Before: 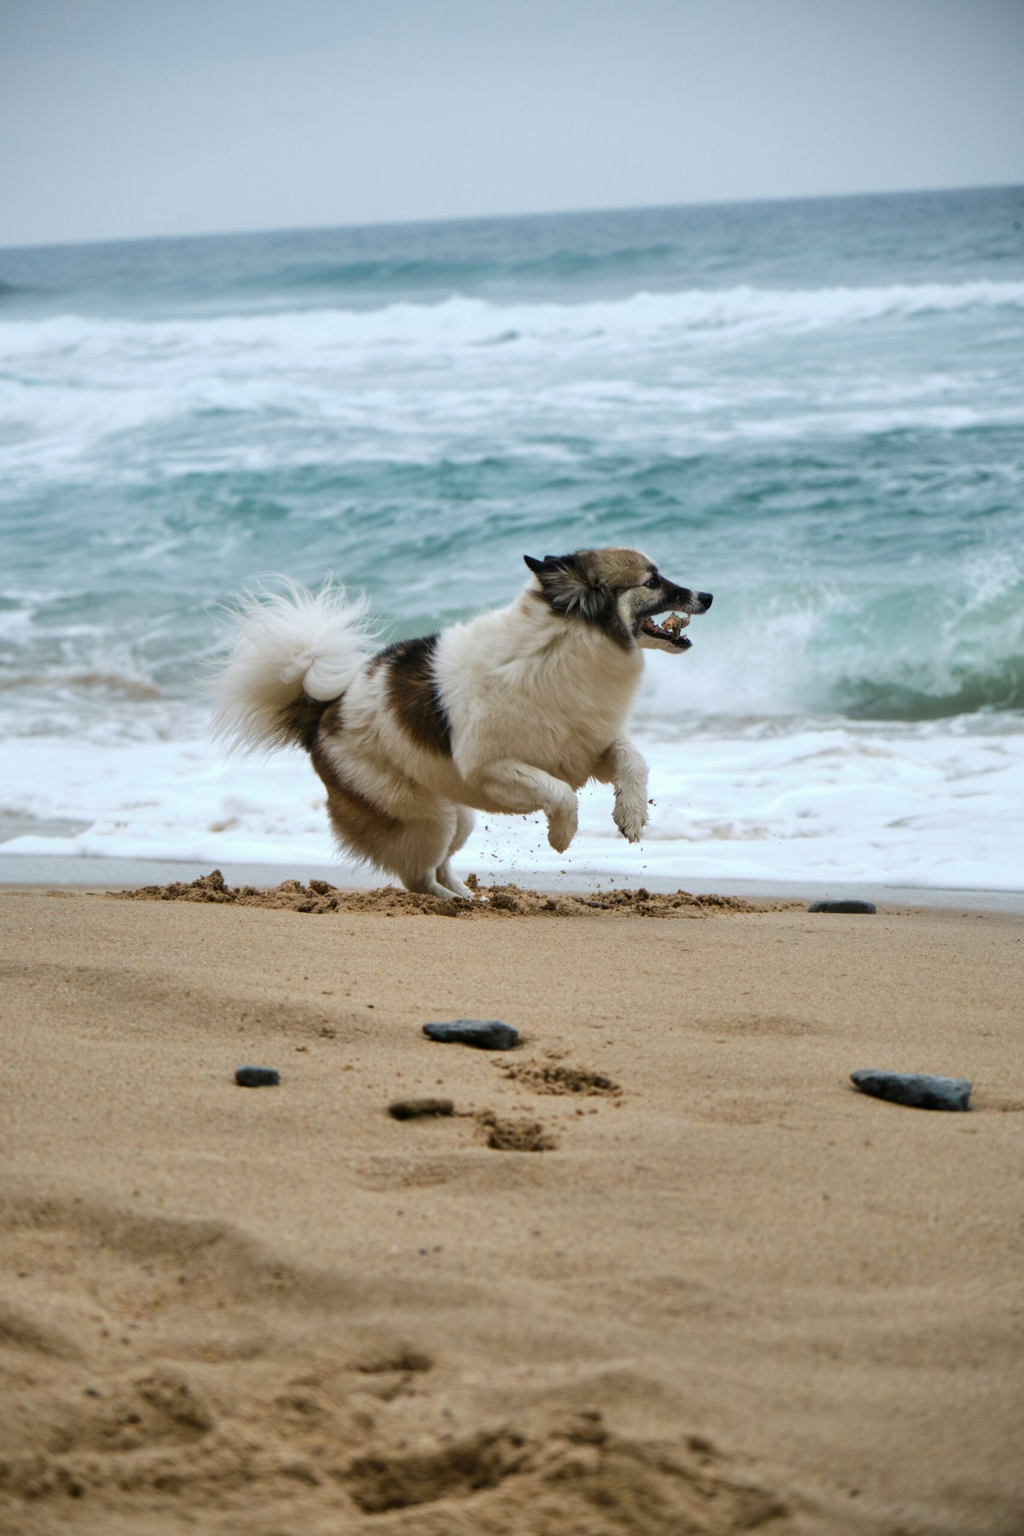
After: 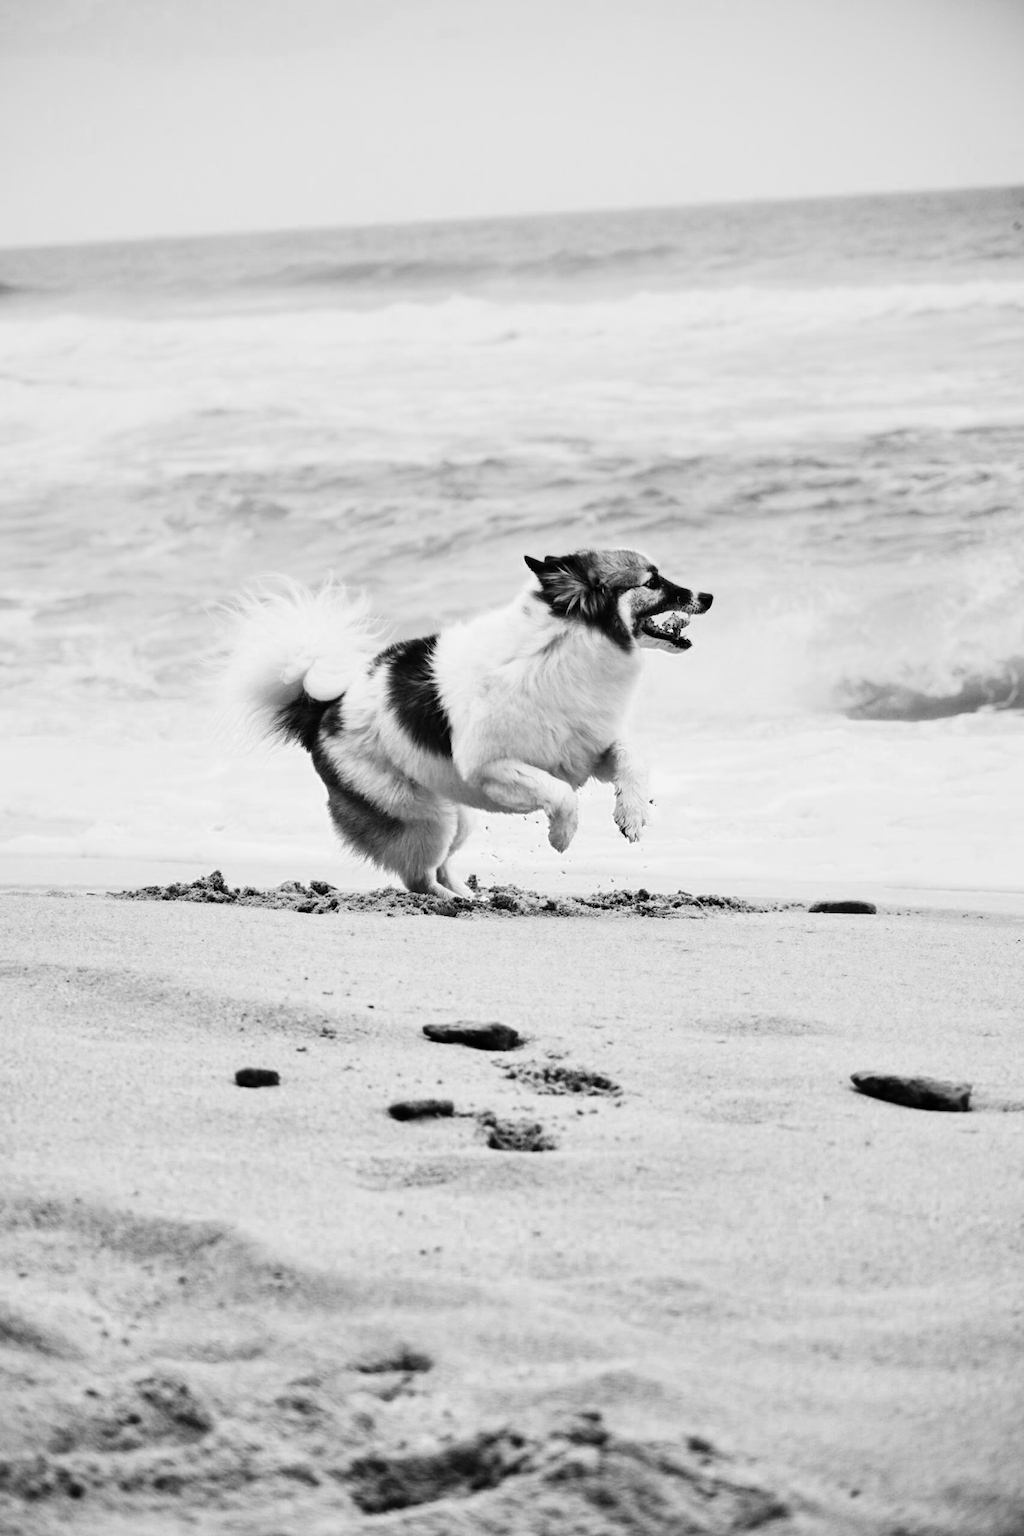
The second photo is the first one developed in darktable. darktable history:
color balance rgb: shadows lift › chroma 1%, shadows lift › hue 113°, highlights gain › chroma 0.2%, highlights gain › hue 333°, perceptual saturation grading › global saturation 20%, perceptual saturation grading › highlights -50%, perceptual saturation grading › shadows 25%, contrast -10%
color zones: curves: ch0 [(0, 0.5) (0.125, 0.4) (0.25, 0.5) (0.375, 0.4) (0.5, 0.4) (0.625, 0.35) (0.75, 0.35) (0.875, 0.5)]; ch1 [(0, 0.35) (0.125, 0.45) (0.25, 0.35) (0.375, 0.35) (0.5, 0.35) (0.625, 0.35) (0.75, 0.45) (0.875, 0.35)]; ch2 [(0, 0.6) (0.125, 0.5) (0.25, 0.5) (0.375, 0.6) (0.5, 0.6) (0.625, 0.5) (0.75, 0.5) (0.875, 0.5)]
monochrome: on, module defaults
rgb curve: curves: ch0 [(0, 0) (0.21, 0.15) (0.24, 0.21) (0.5, 0.75) (0.75, 0.96) (0.89, 0.99) (1, 1)]; ch1 [(0, 0.02) (0.21, 0.13) (0.25, 0.2) (0.5, 0.67) (0.75, 0.9) (0.89, 0.97) (1, 1)]; ch2 [(0, 0.02) (0.21, 0.13) (0.25, 0.2) (0.5, 0.67) (0.75, 0.9) (0.89, 0.97) (1, 1)], compensate middle gray true | blend: blend mode normal, opacity 90%; mask: uniform (no mask)
